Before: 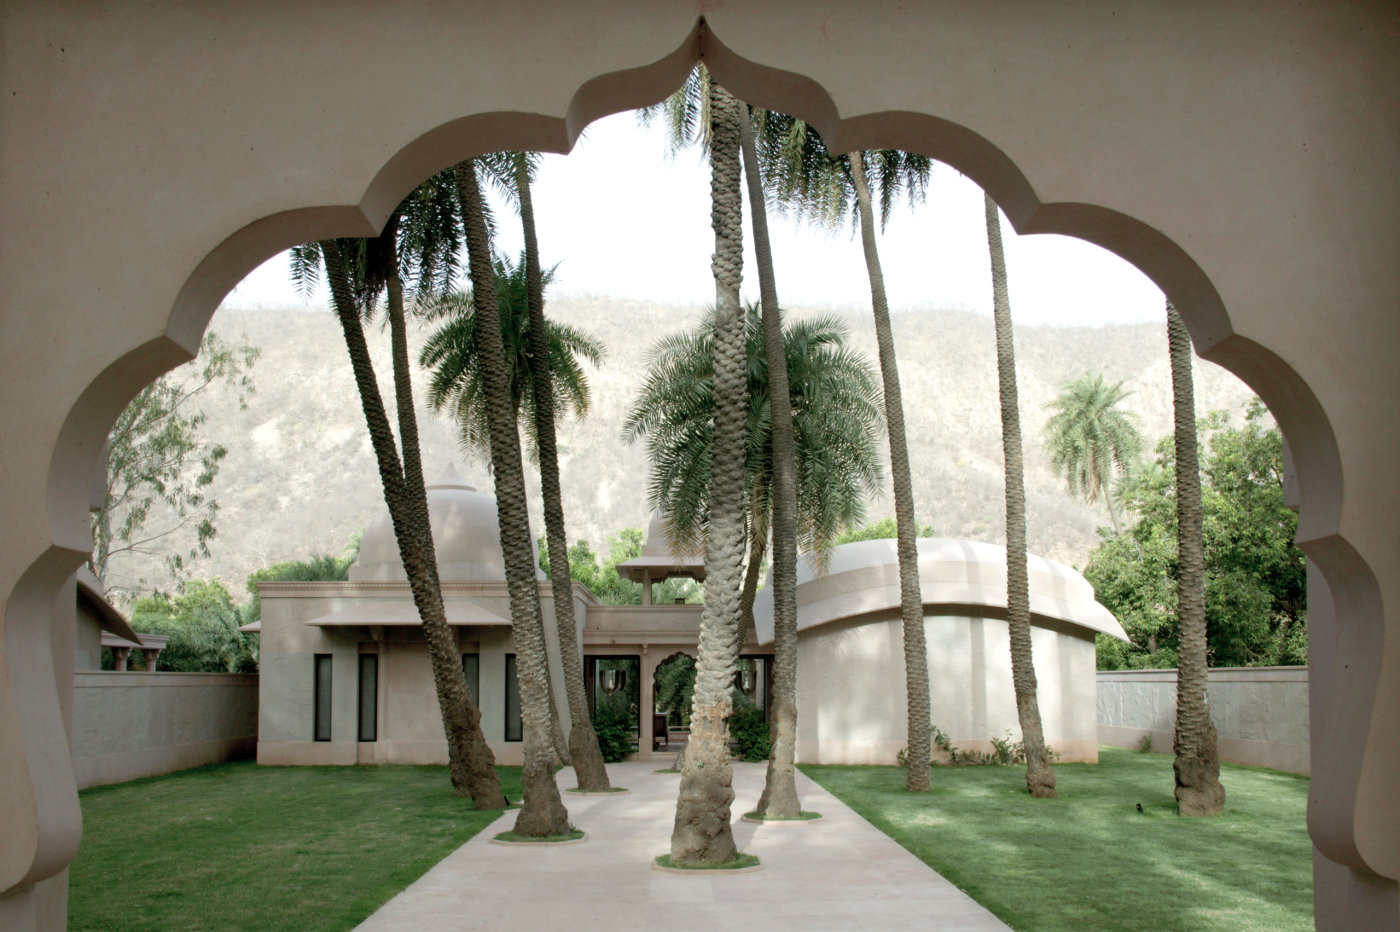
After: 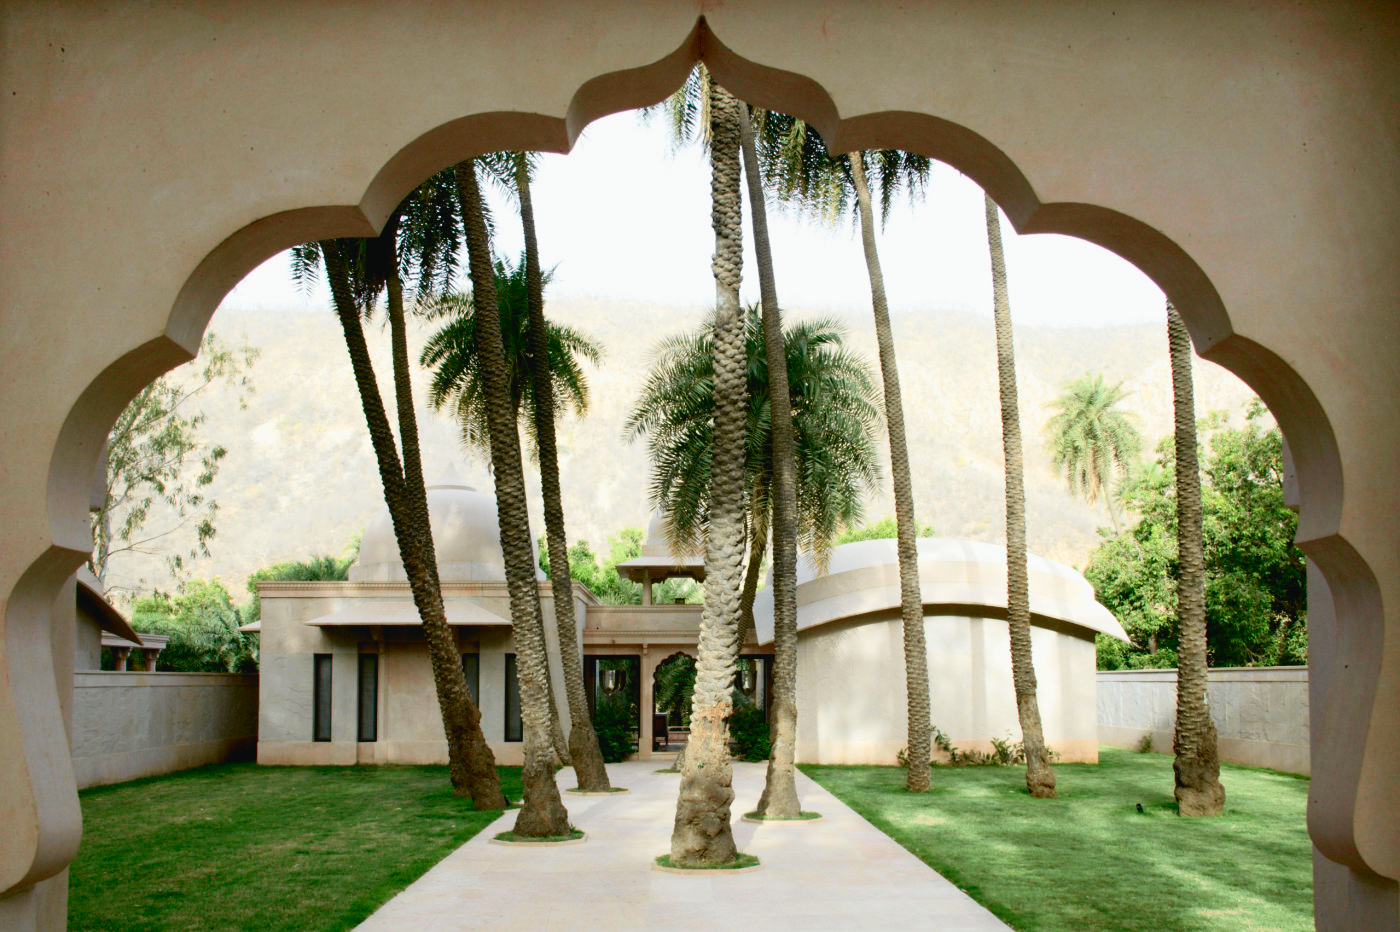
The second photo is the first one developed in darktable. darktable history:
tone curve: curves: ch0 [(0, 0.028) (0.037, 0.05) (0.123, 0.108) (0.19, 0.164) (0.269, 0.247) (0.475, 0.533) (0.595, 0.695) (0.718, 0.823) (0.855, 0.913) (1, 0.982)]; ch1 [(0, 0) (0.243, 0.245) (0.422, 0.415) (0.493, 0.495) (0.505, 0.502) (0.536, 0.542) (0.565, 0.579) (0.611, 0.644) (0.769, 0.807) (1, 1)]; ch2 [(0, 0) (0.249, 0.216) (0.349, 0.321) (0.424, 0.442) (0.476, 0.483) (0.498, 0.499) (0.517, 0.519) (0.532, 0.55) (0.569, 0.608) (0.614, 0.661) (0.706, 0.75) (0.808, 0.809) (0.991, 0.968)], color space Lab, independent channels, preserve colors none
